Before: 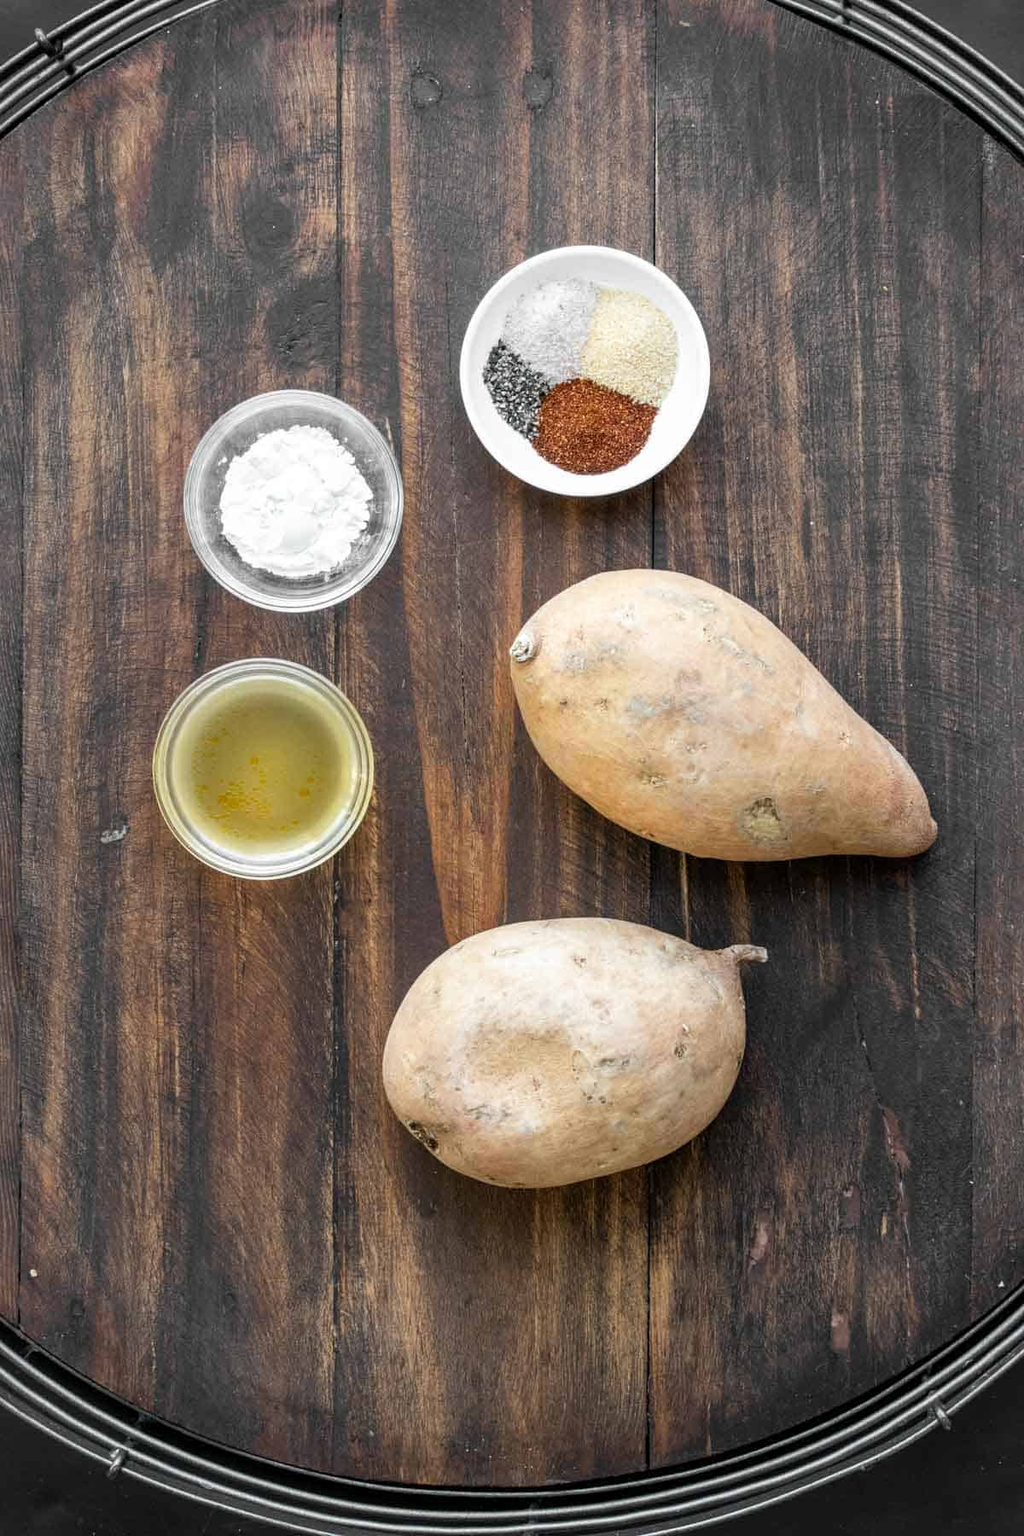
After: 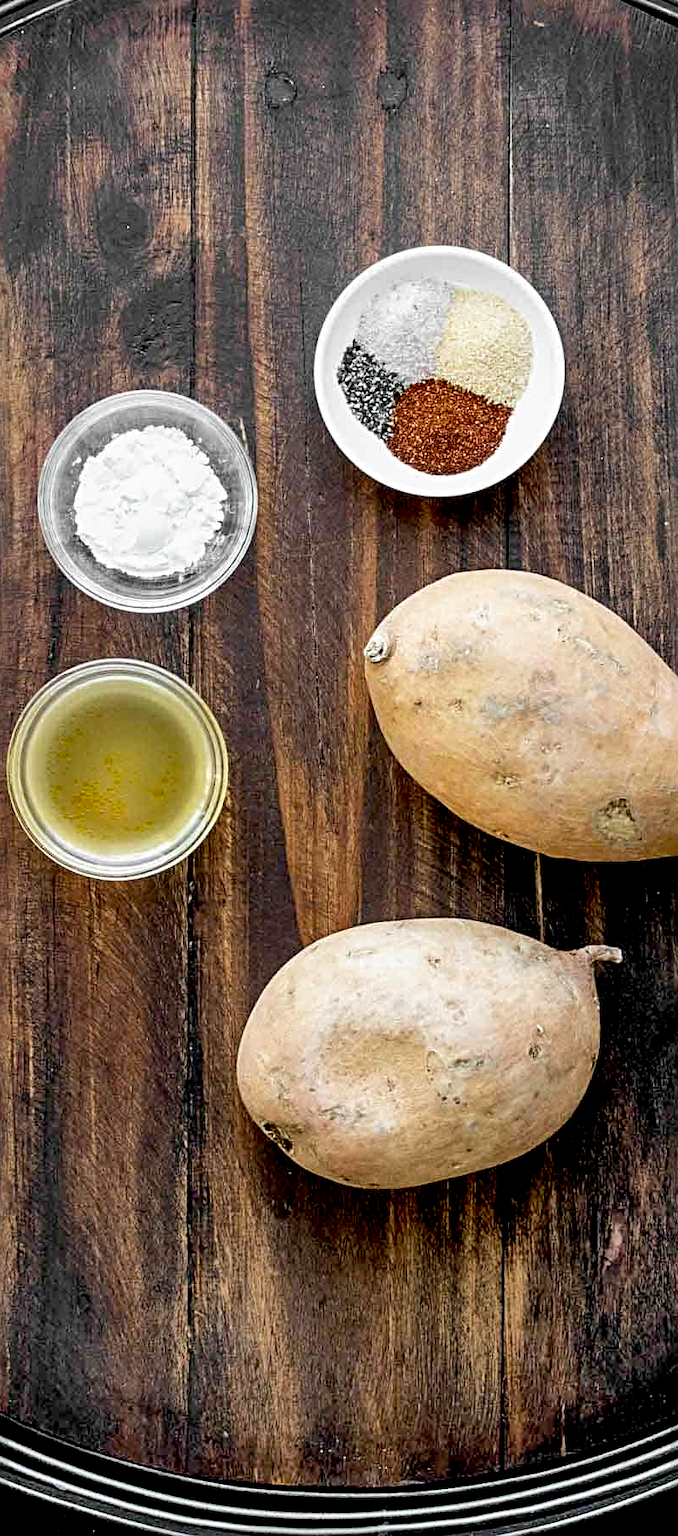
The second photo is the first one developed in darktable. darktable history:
velvia: strength 17.48%
crop and rotate: left 14.305%, right 19.381%
shadows and highlights: shadows 36.62, highlights -28.13, soften with gaussian
sharpen: radius 3.951
exposure: black level correction 0.027, exposure -0.073 EV, compensate highlight preservation false
tone equalizer: edges refinement/feathering 500, mask exposure compensation -1.57 EV, preserve details no
